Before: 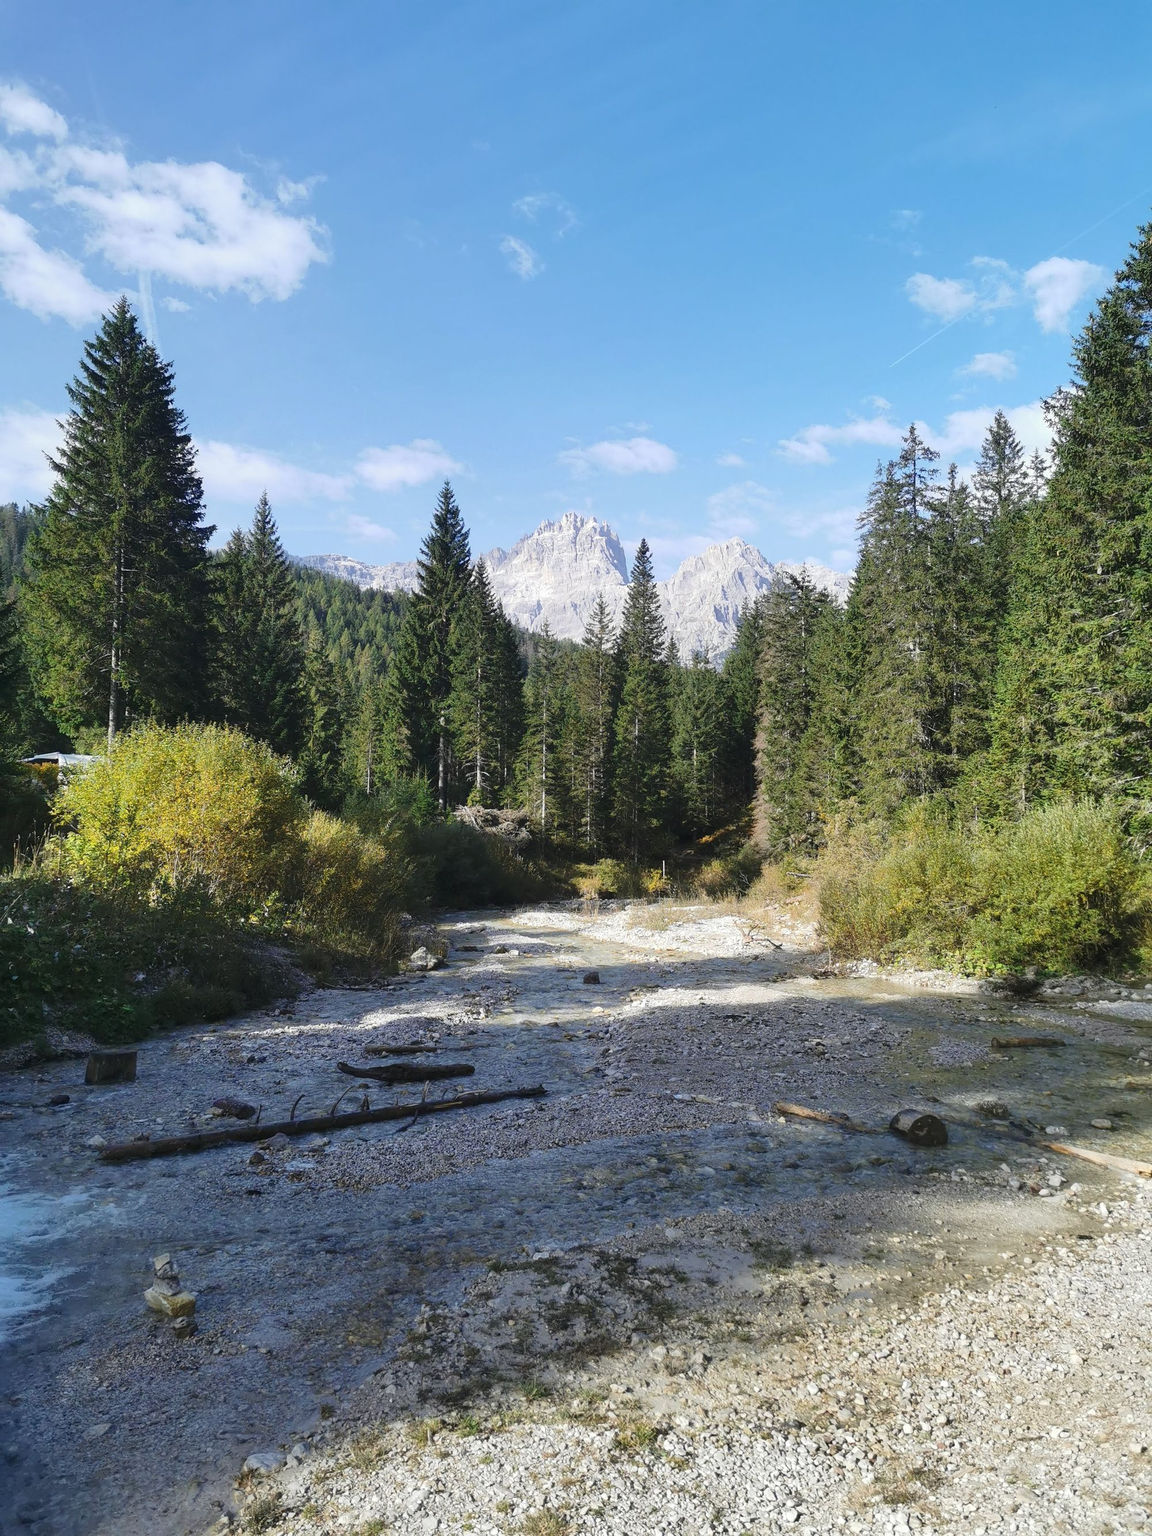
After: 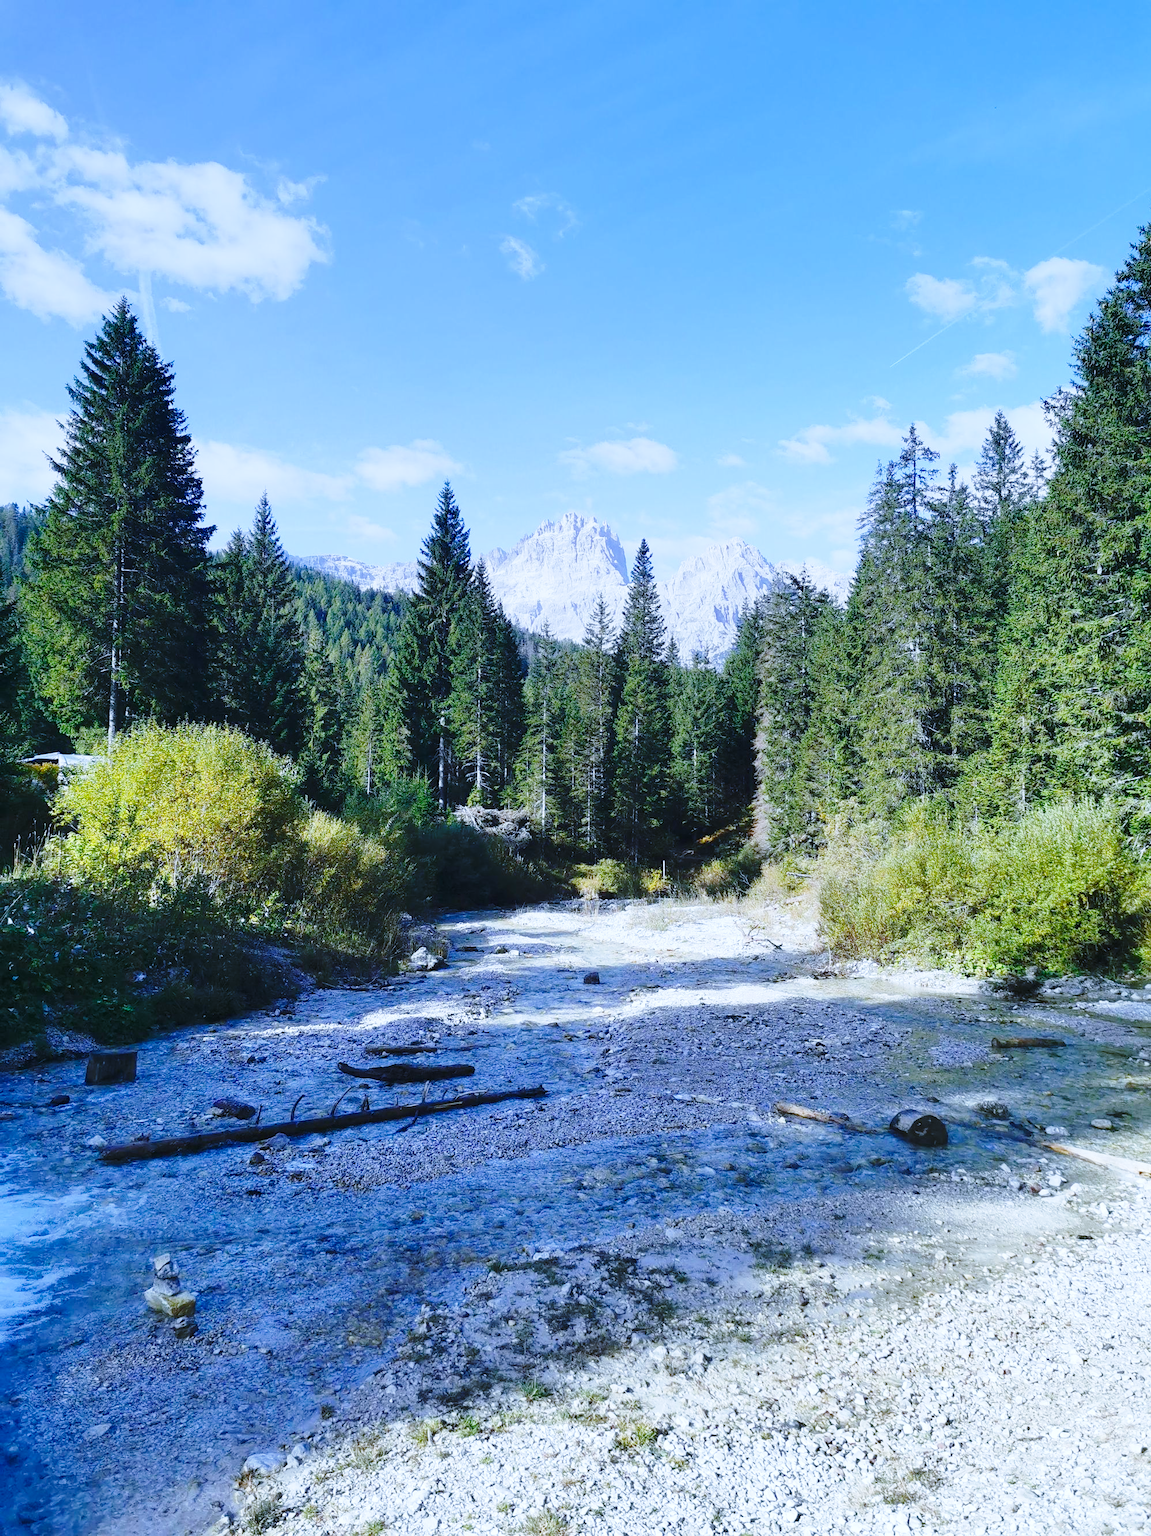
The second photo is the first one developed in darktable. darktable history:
base curve: curves: ch0 [(0, 0) (0.028, 0.03) (0.121, 0.232) (0.46, 0.748) (0.859, 0.968) (1, 1)], preserve colors none
graduated density: on, module defaults
color balance rgb: perceptual saturation grading › global saturation 20%, perceptual saturation grading › highlights -25%, perceptual saturation grading › shadows 25%
white balance: red 0.871, blue 1.249
